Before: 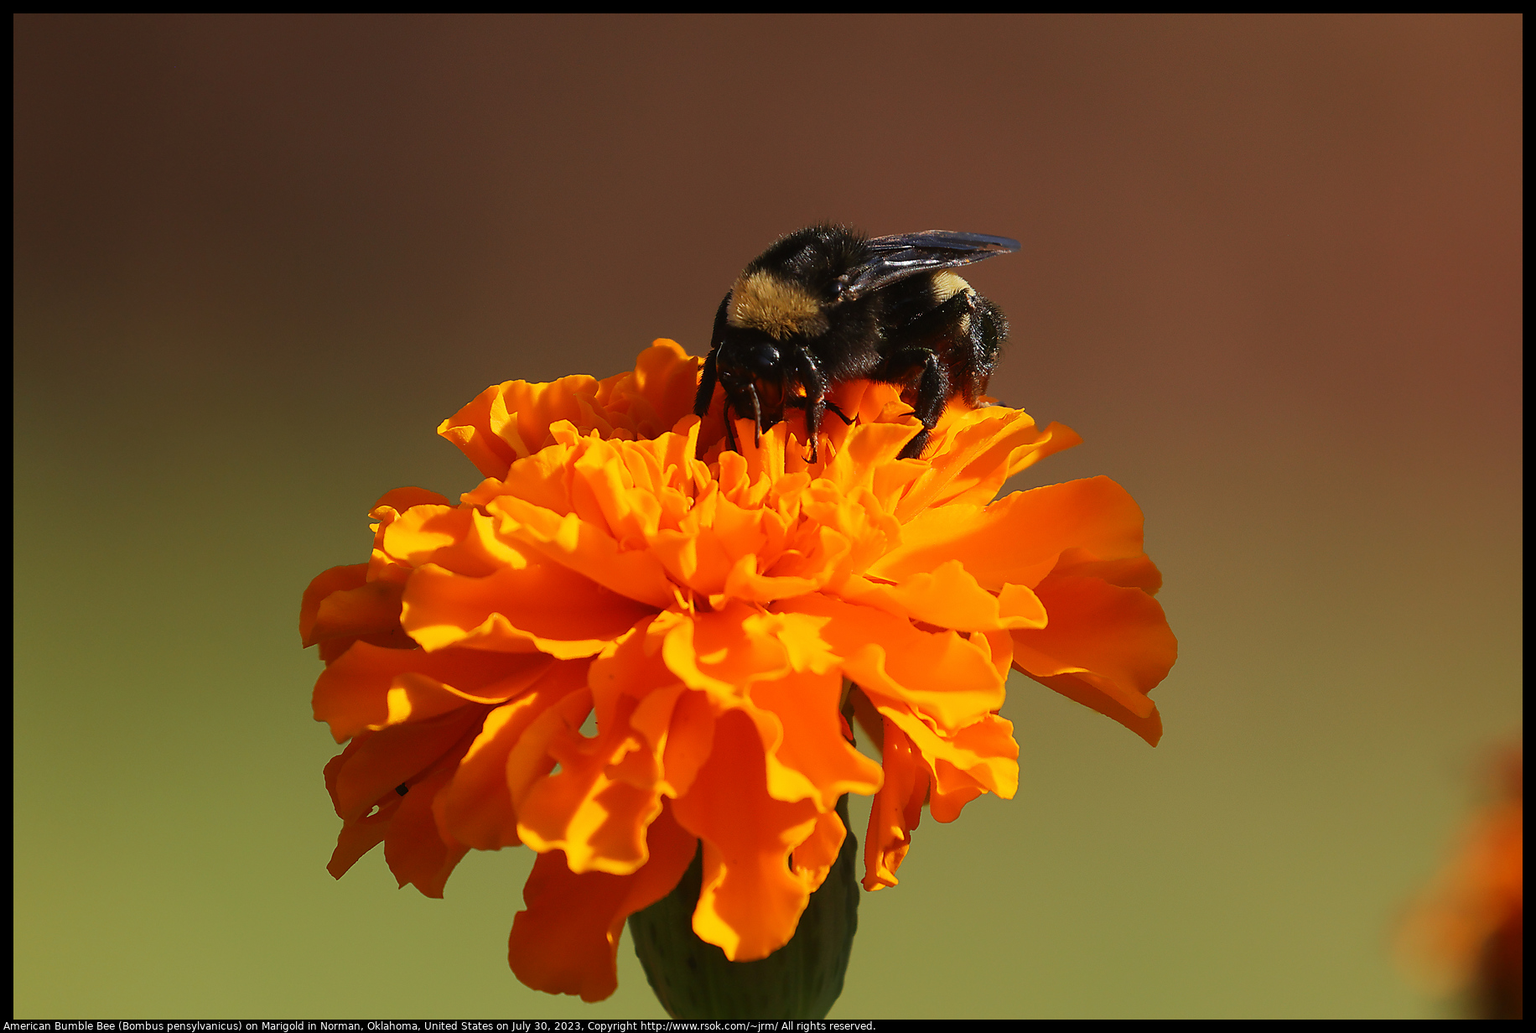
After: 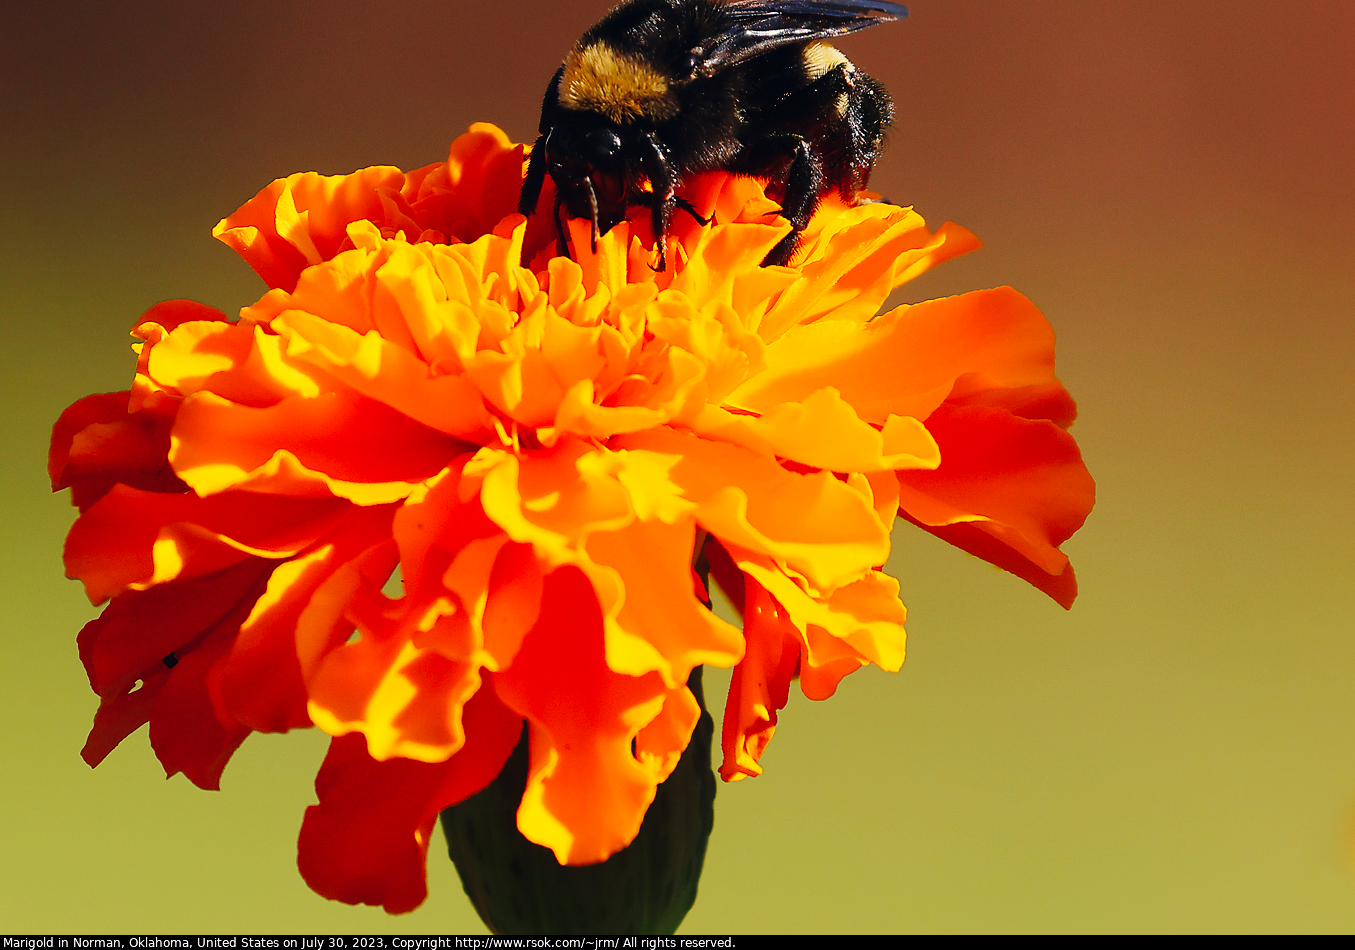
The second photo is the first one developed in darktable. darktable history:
color balance rgb: shadows lift › hue 87.51°, highlights gain › chroma 1.62%, highlights gain › hue 55.1°, global offset › chroma 0.06%, global offset › hue 253.66°, linear chroma grading › global chroma 0.5%
base curve: curves: ch0 [(0, 0) (0.036, 0.025) (0.121, 0.166) (0.206, 0.329) (0.605, 0.79) (1, 1)], preserve colors none
crop: left 16.871%, top 22.857%, right 9.116%
